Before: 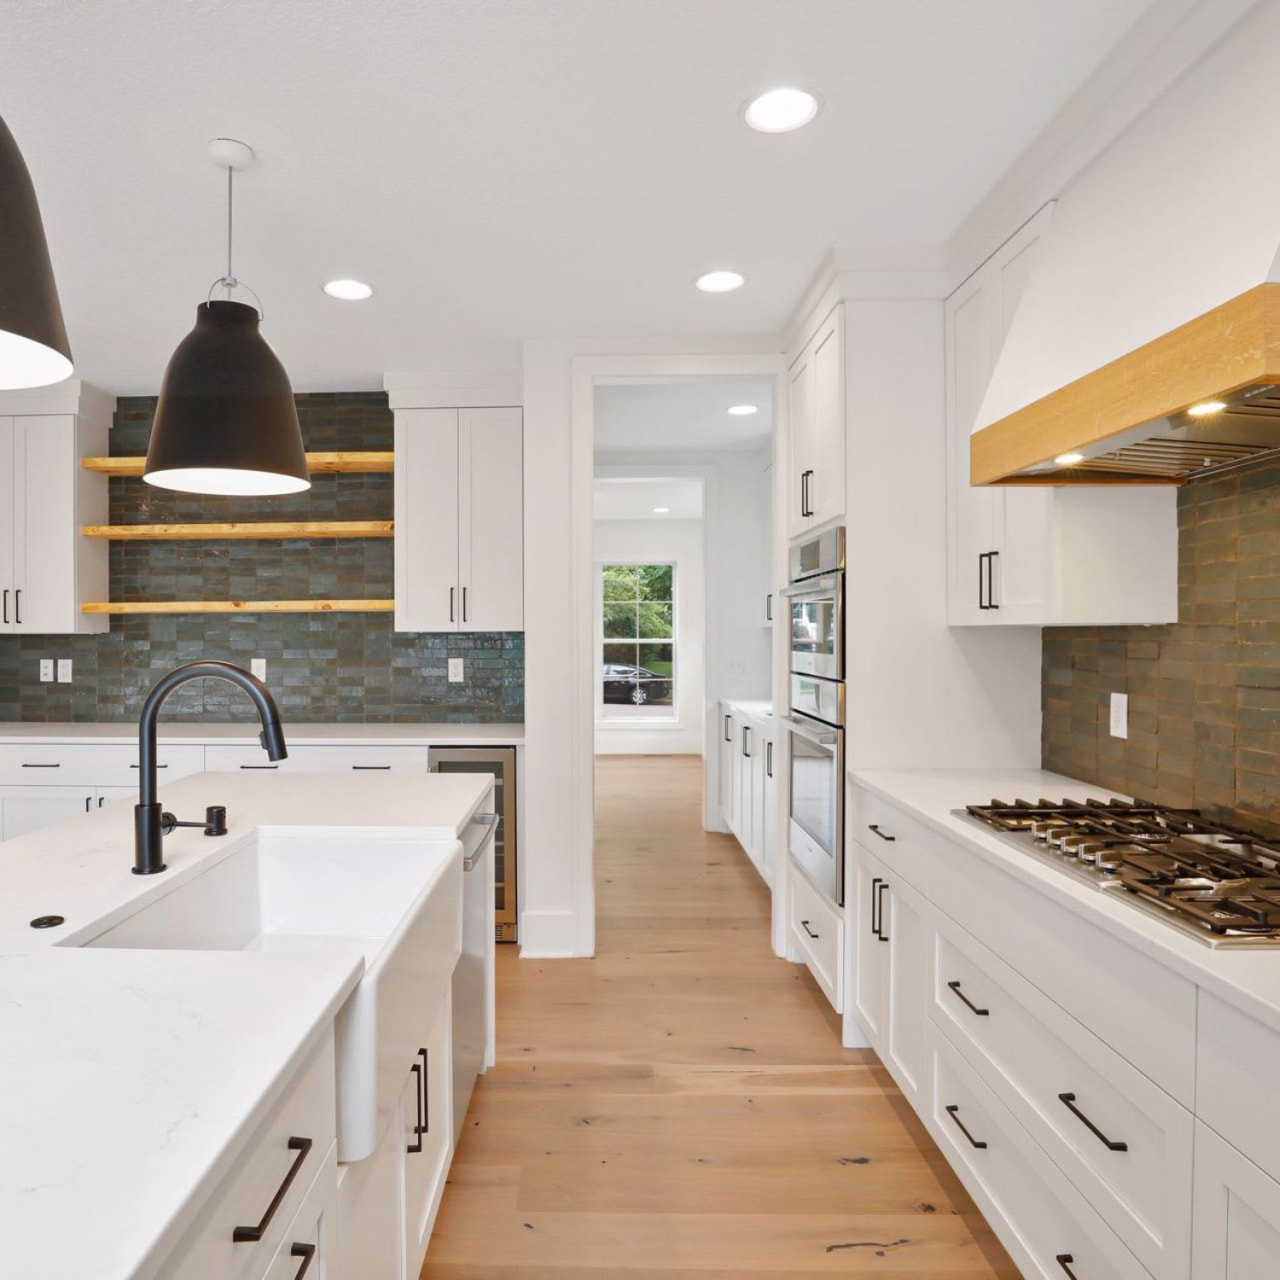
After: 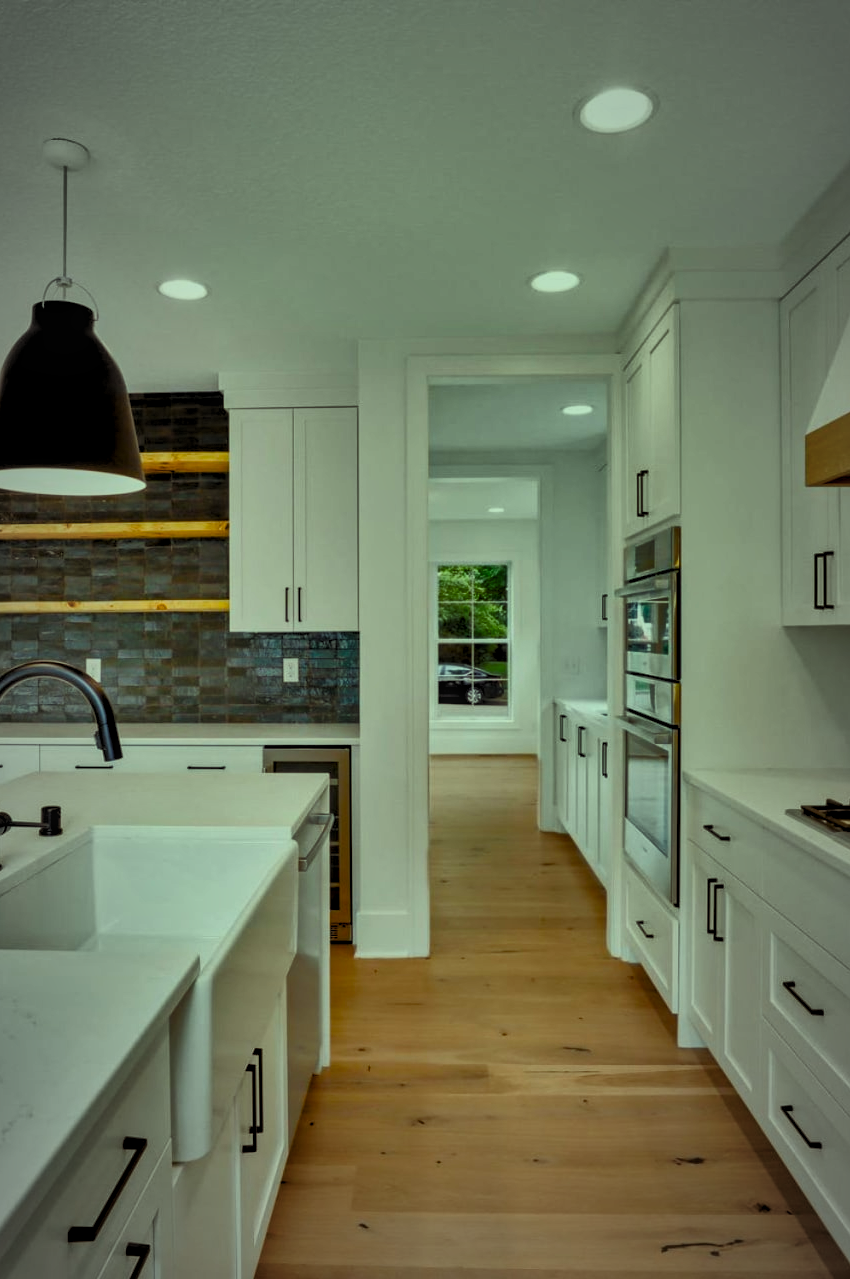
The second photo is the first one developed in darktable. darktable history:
vignetting: fall-off start 67.48%, fall-off radius 67.11%, automatic ratio true, unbound false
crop and rotate: left 12.895%, right 20.632%
exposure: exposure -0.276 EV, compensate highlight preservation false
shadows and highlights: shadows 82.33, white point adjustment -9.03, highlights -61.47, soften with gaussian
local contrast: on, module defaults
color balance rgb: highlights gain › luminance 15.385%, highlights gain › chroma 7.025%, highlights gain › hue 127.56°, linear chroma grading › global chroma 23.027%, perceptual saturation grading › global saturation 20%, perceptual saturation grading › highlights -25.345%, perceptual saturation grading › shadows 49.955%, contrast -20.57%
filmic rgb: black relative exposure -4.94 EV, white relative exposure 2.84 EV, threshold 6 EV, hardness 3.72, enable highlight reconstruction true
levels: levels [0.182, 0.542, 0.902]
